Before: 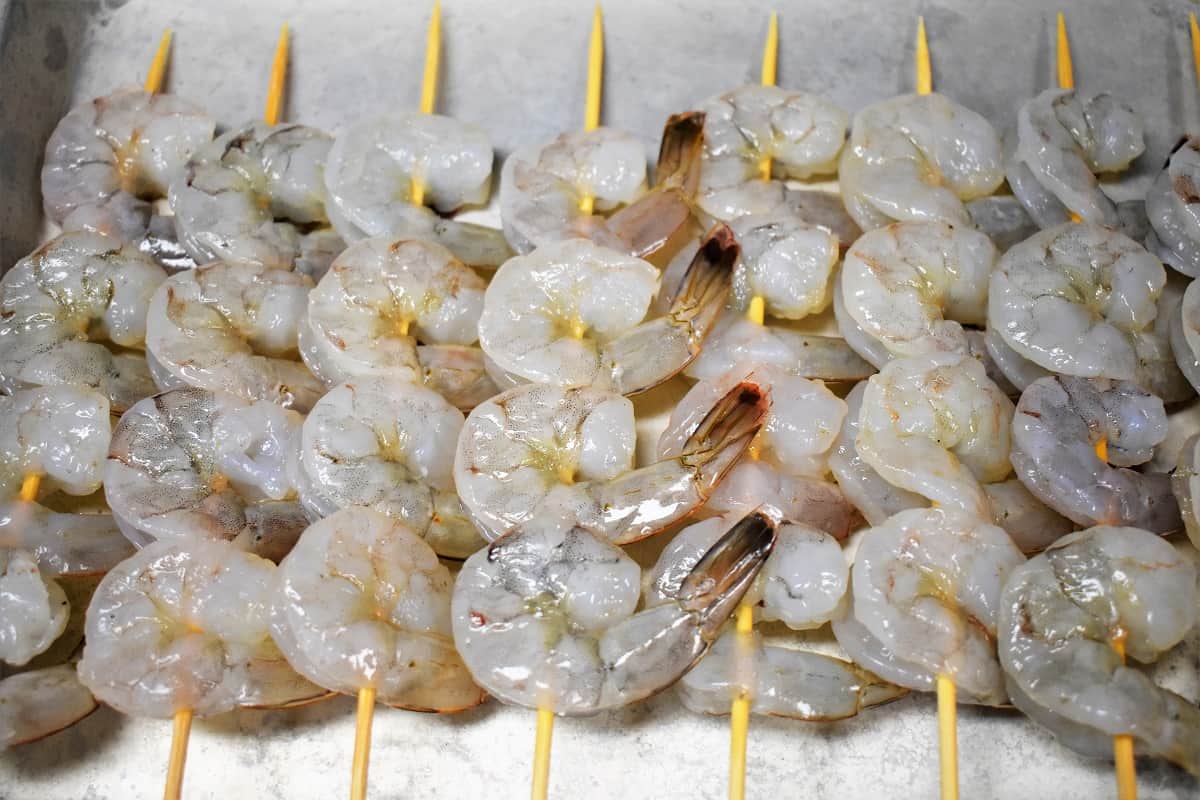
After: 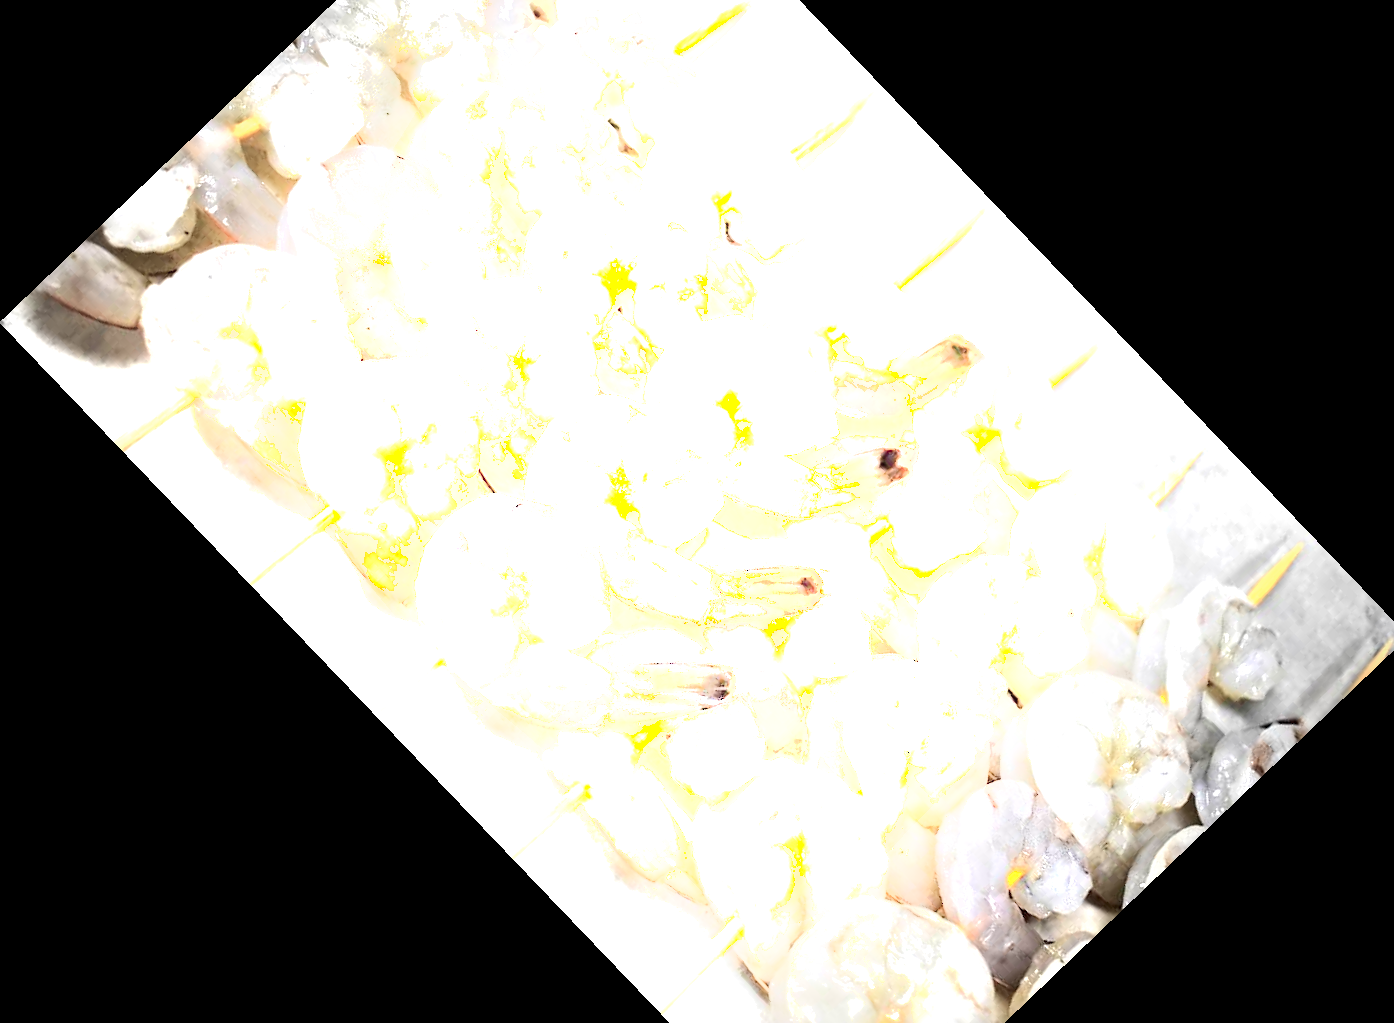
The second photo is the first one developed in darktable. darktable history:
shadows and highlights: shadows -40.15, highlights 62.88, soften with gaussian
crop and rotate: angle -46.26°, top 16.234%, right 0.912%, bottom 11.704%
vignetting: fall-off start 67.15%, brightness -0.442, saturation -0.691, width/height ratio 1.011, unbound false
exposure: exposure 2 EV, compensate highlight preservation false
